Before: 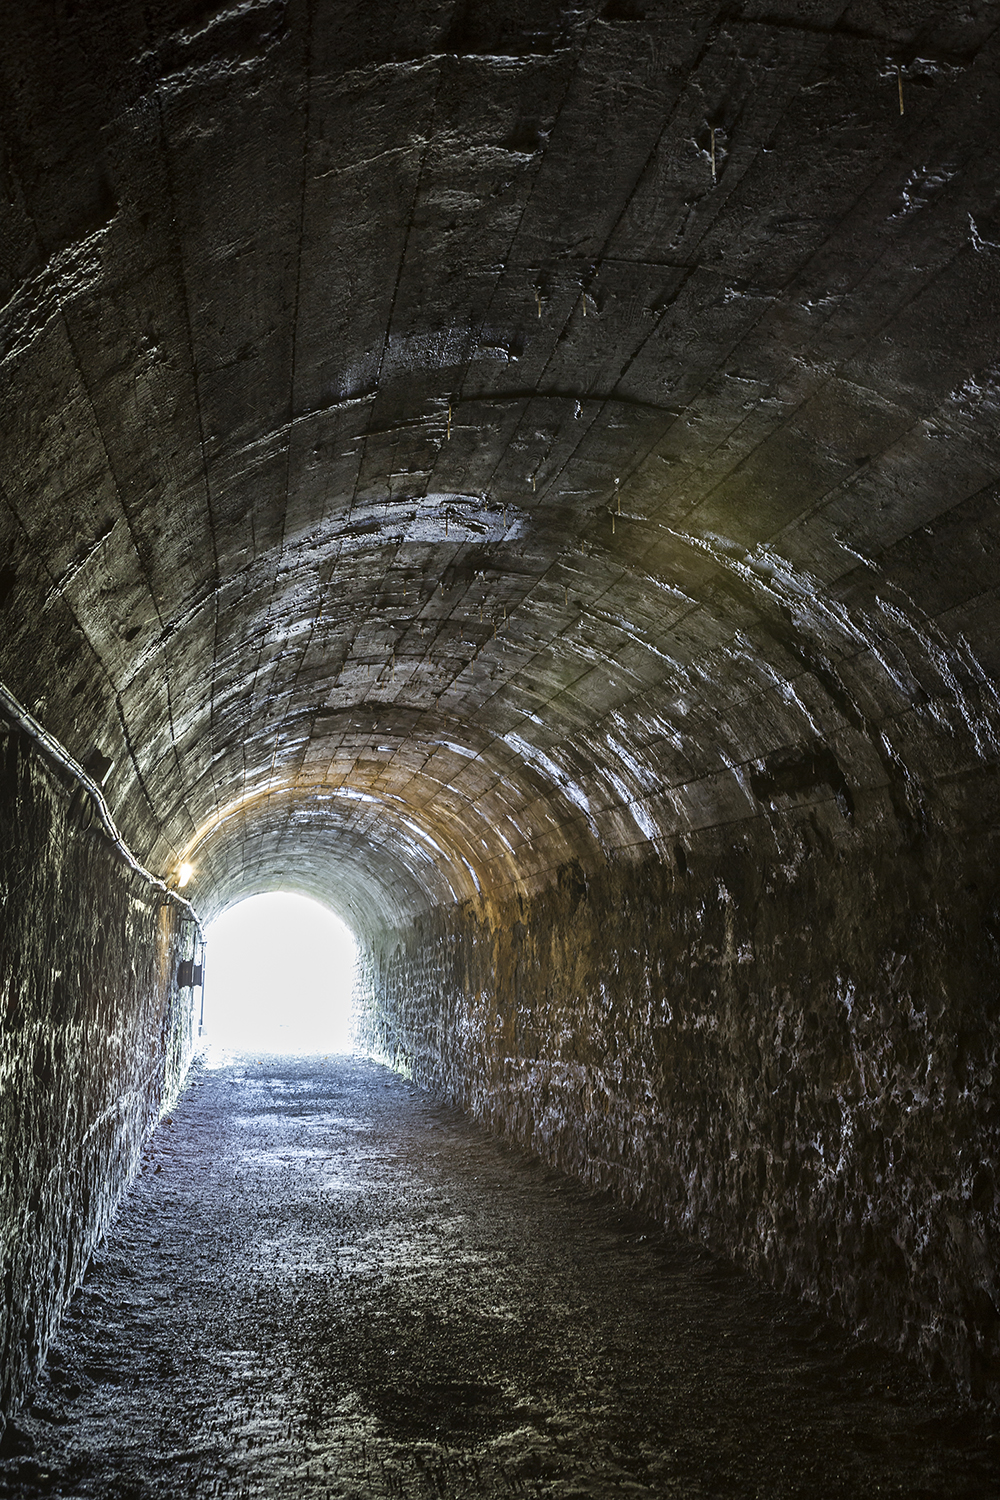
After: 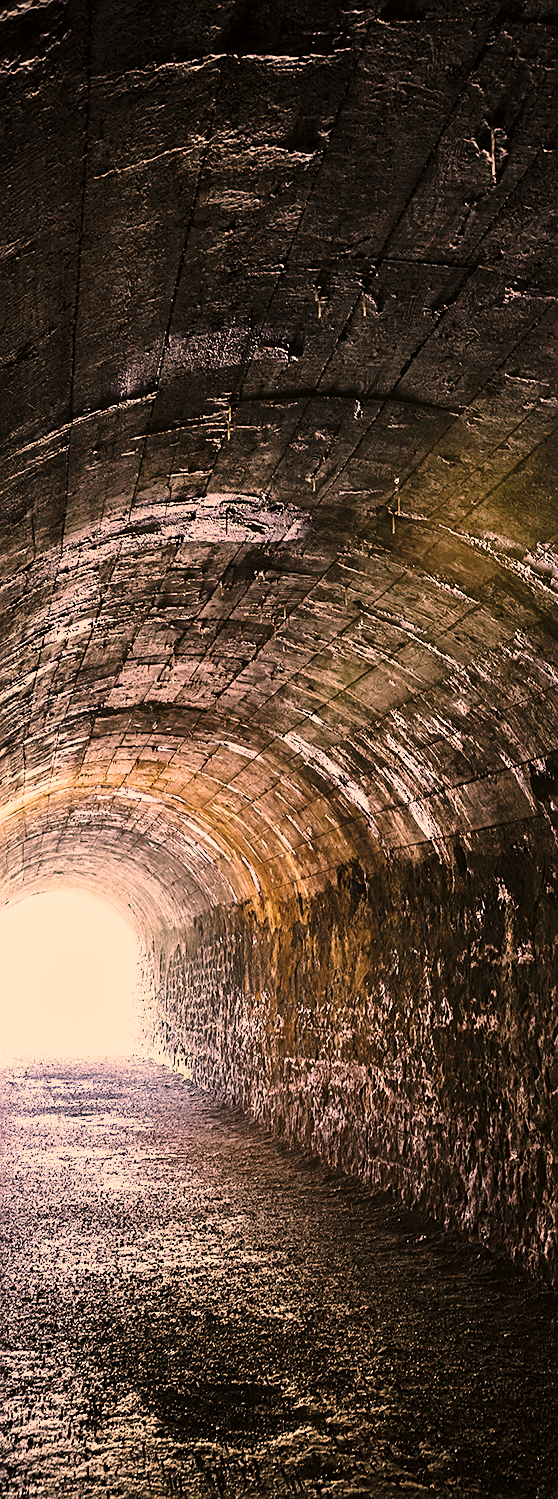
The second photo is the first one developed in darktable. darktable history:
base curve: curves: ch0 [(0, 0) (0.028, 0.03) (0.121, 0.232) (0.46, 0.748) (0.859, 0.968) (1, 1)], preserve colors none
sharpen: on, module defaults
crop: left 22.07%, right 22.103%, bottom 0.015%
color correction: highlights a* 39.85, highlights b* 39.79, saturation 0.694
